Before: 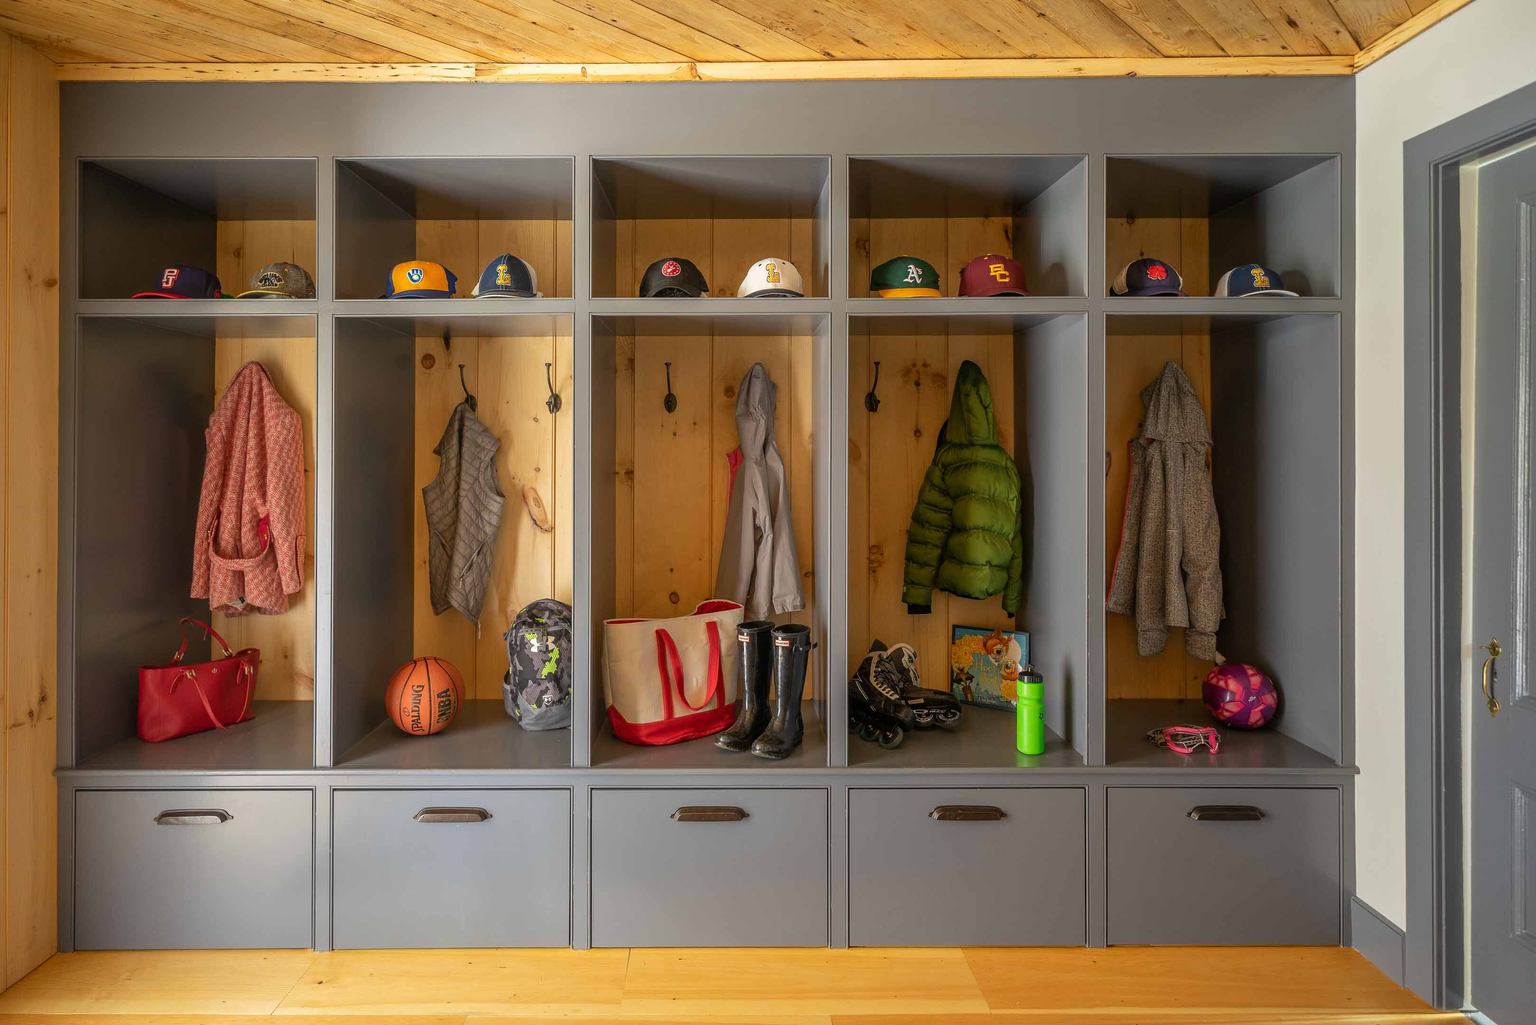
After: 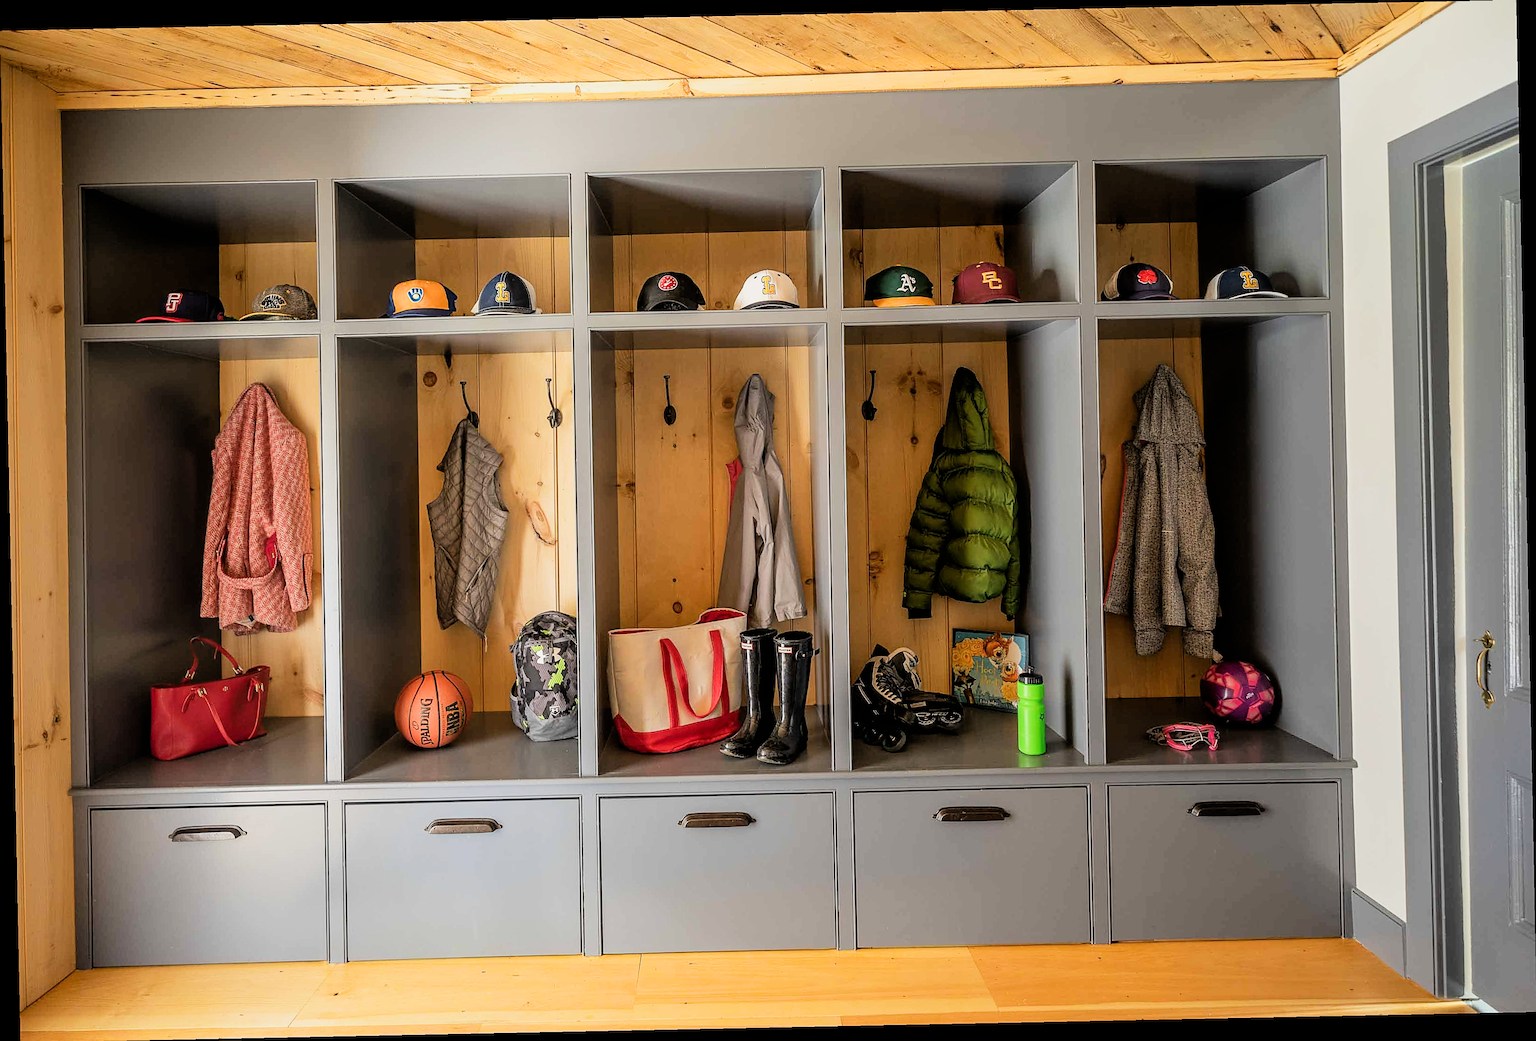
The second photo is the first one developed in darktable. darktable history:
exposure: exposure 0.564 EV, compensate highlight preservation false
filmic rgb: black relative exposure -5 EV, hardness 2.88, contrast 1.3, highlights saturation mix -30%
rotate and perspective: rotation -1.17°, automatic cropping off
sharpen: on, module defaults
